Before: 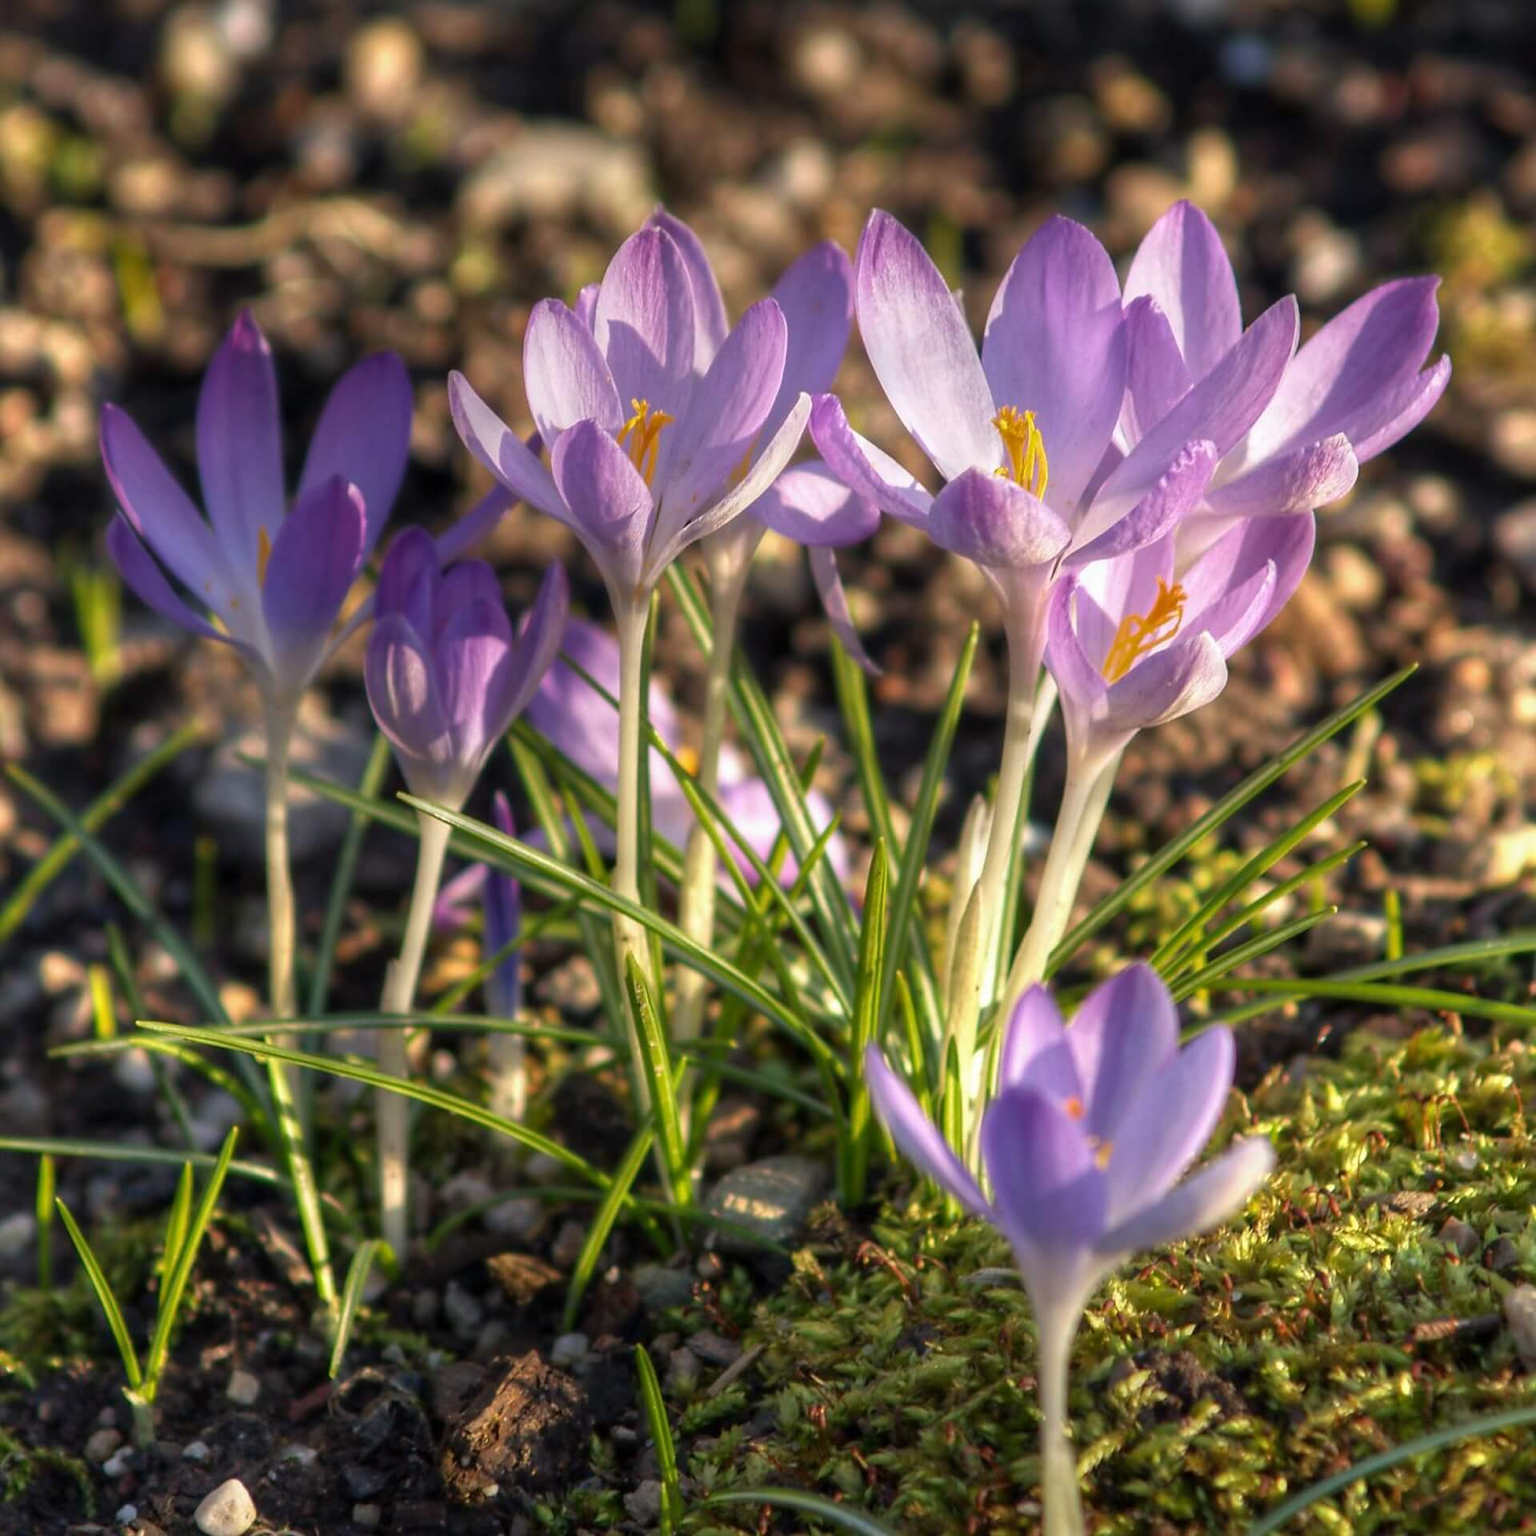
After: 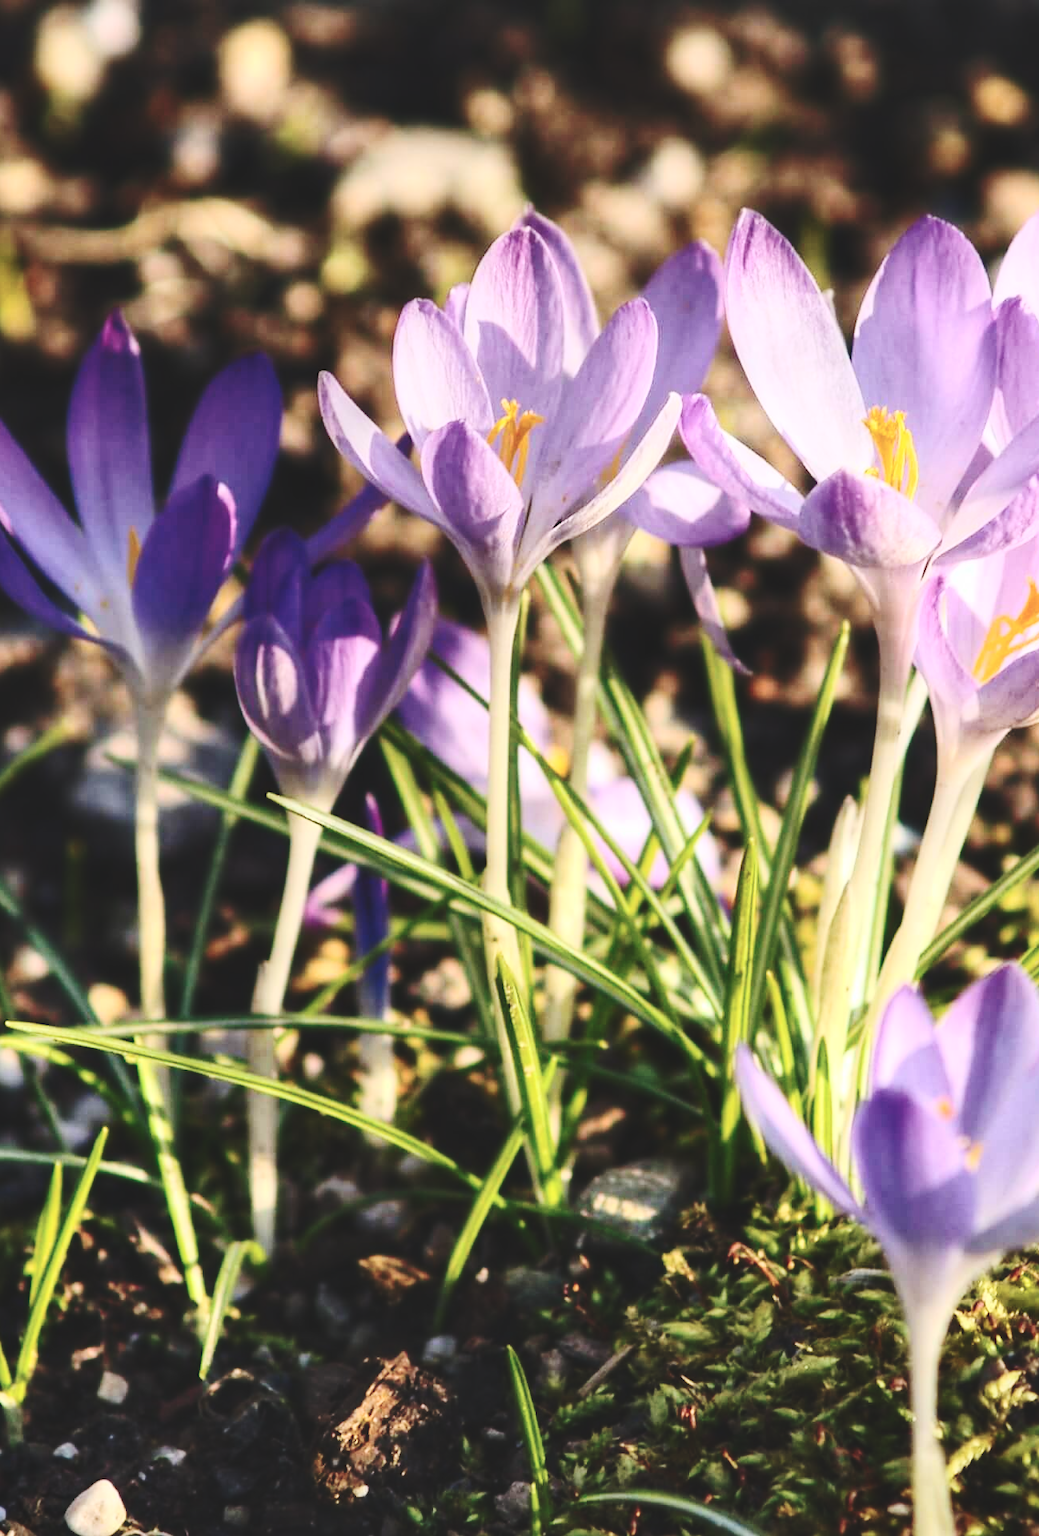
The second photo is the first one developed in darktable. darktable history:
shadows and highlights: shadows 31.41, highlights 1.47, soften with gaussian
base curve: curves: ch0 [(0, 0.024) (0.055, 0.065) (0.121, 0.166) (0.236, 0.319) (0.693, 0.726) (1, 1)], preserve colors none
contrast brightness saturation: contrast 0.391, brightness 0.1
crop and rotate: left 8.535%, right 23.785%
